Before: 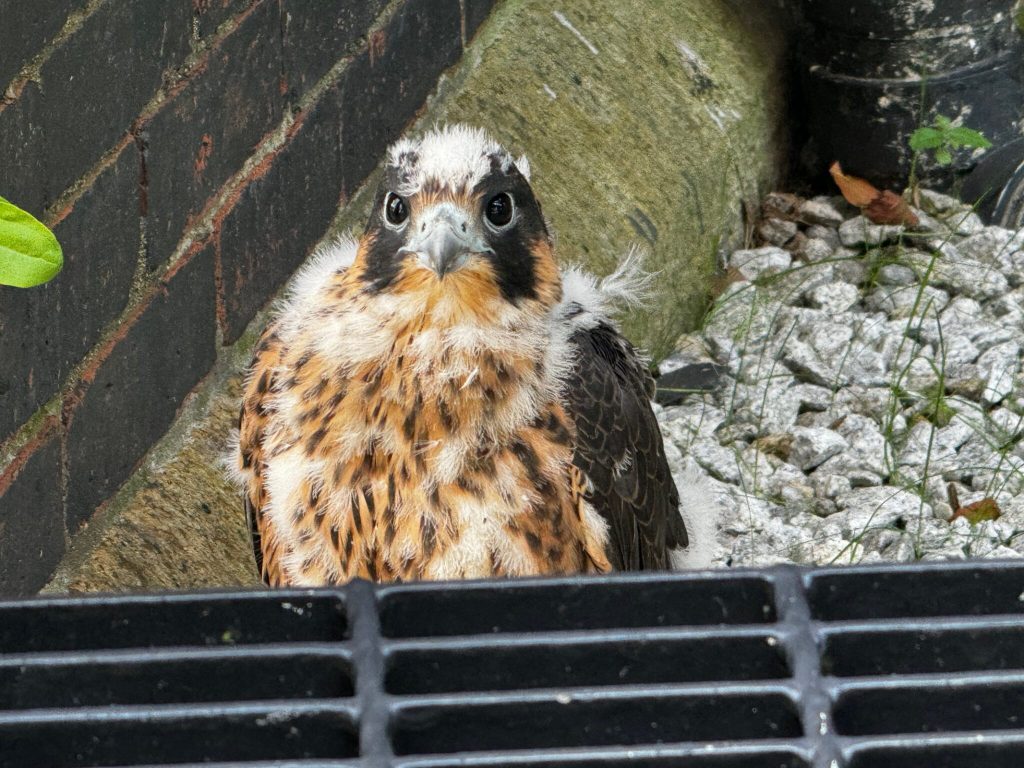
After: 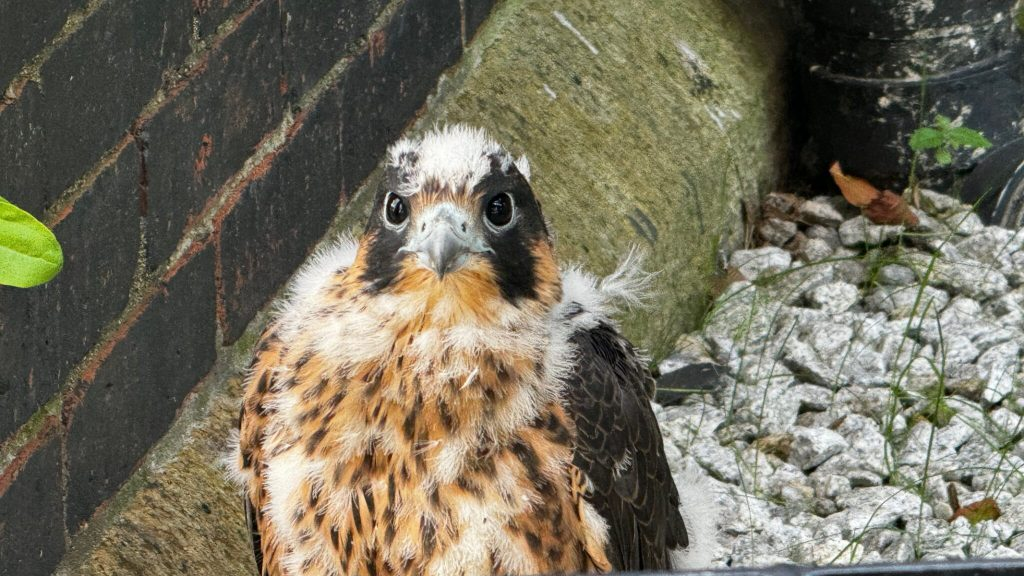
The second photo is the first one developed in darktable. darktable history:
contrast brightness saturation: contrast 0.07
crop: bottom 24.988%
